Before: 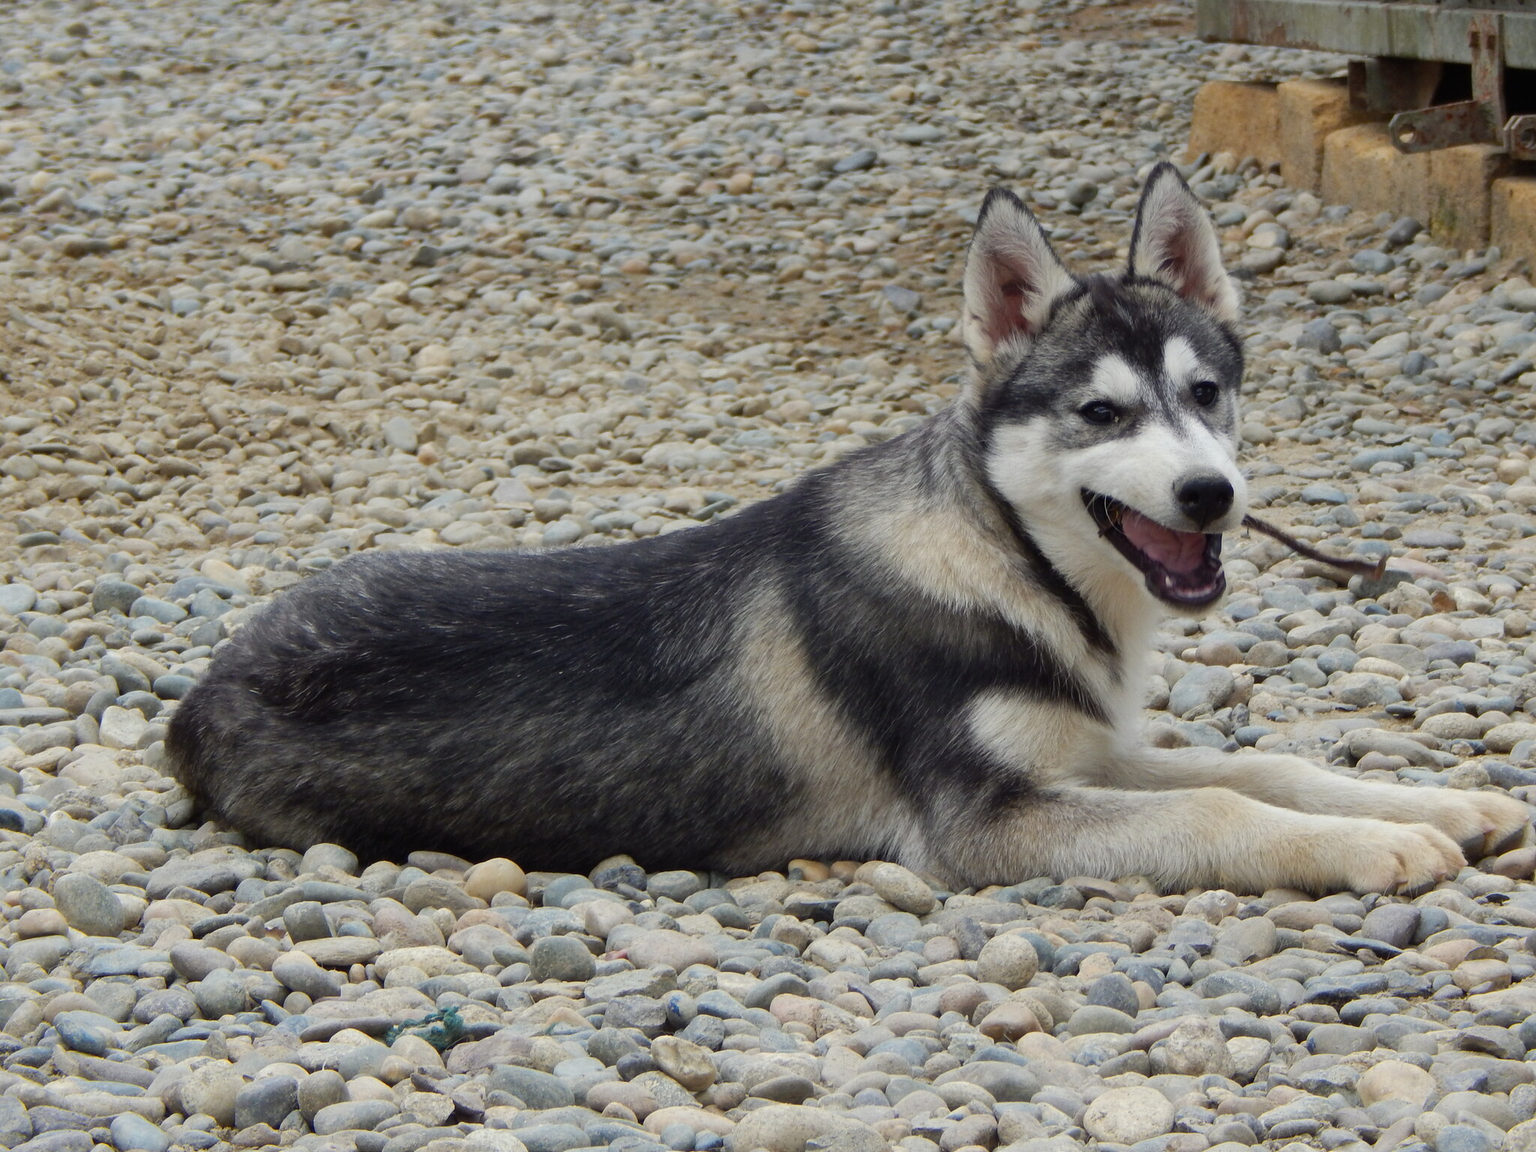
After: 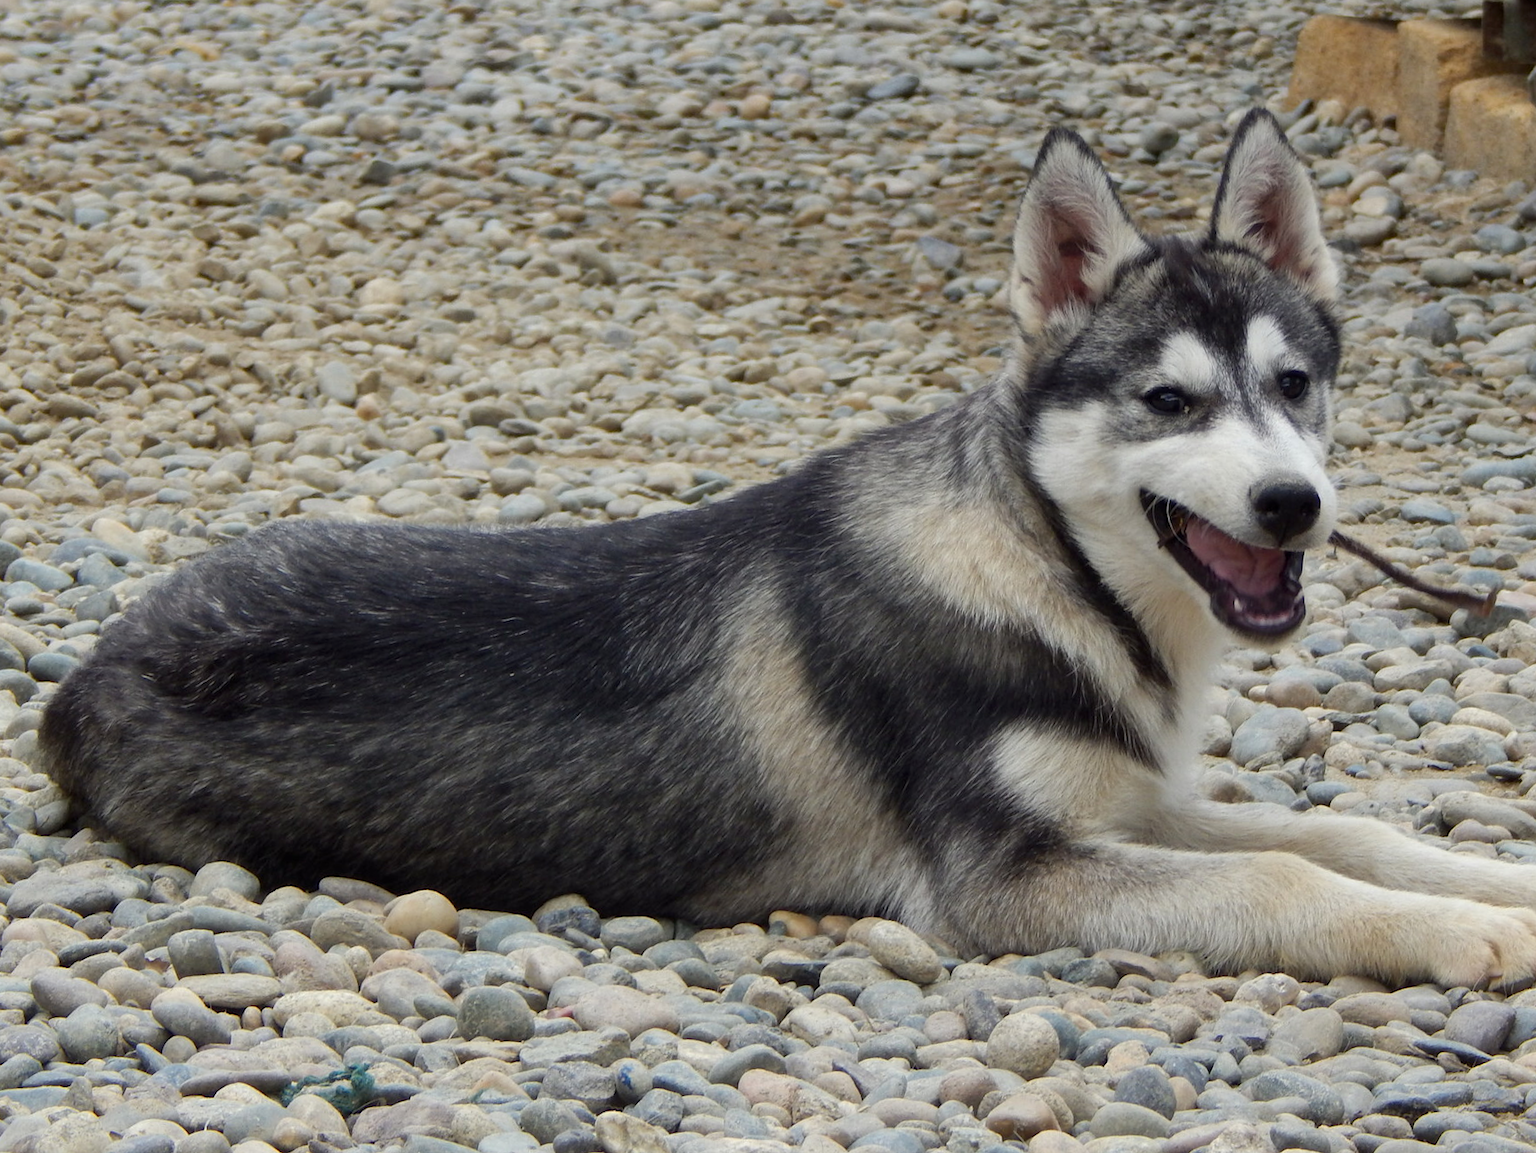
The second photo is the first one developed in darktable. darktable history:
crop and rotate: angle -3.05°, left 5.194%, top 5.211%, right 4.632%, bottom 4.476%
local contrast: highlights 104%, shadows 100%, detail 119%, midtone range 0.2
